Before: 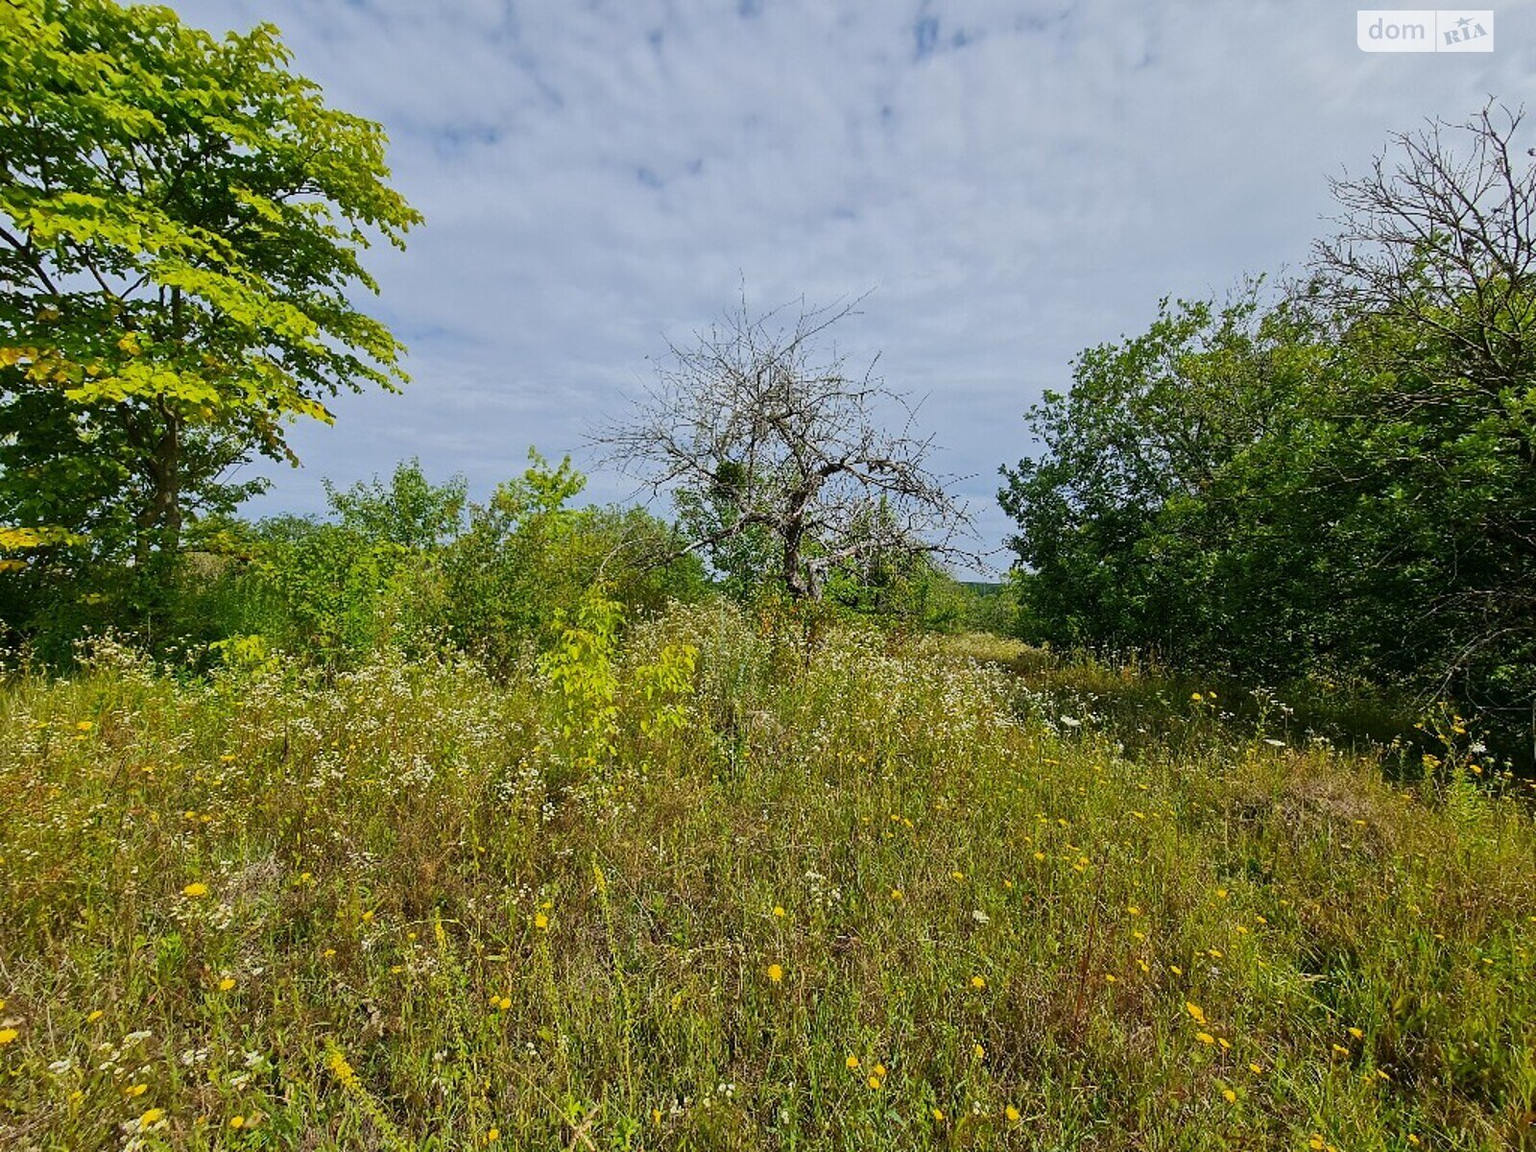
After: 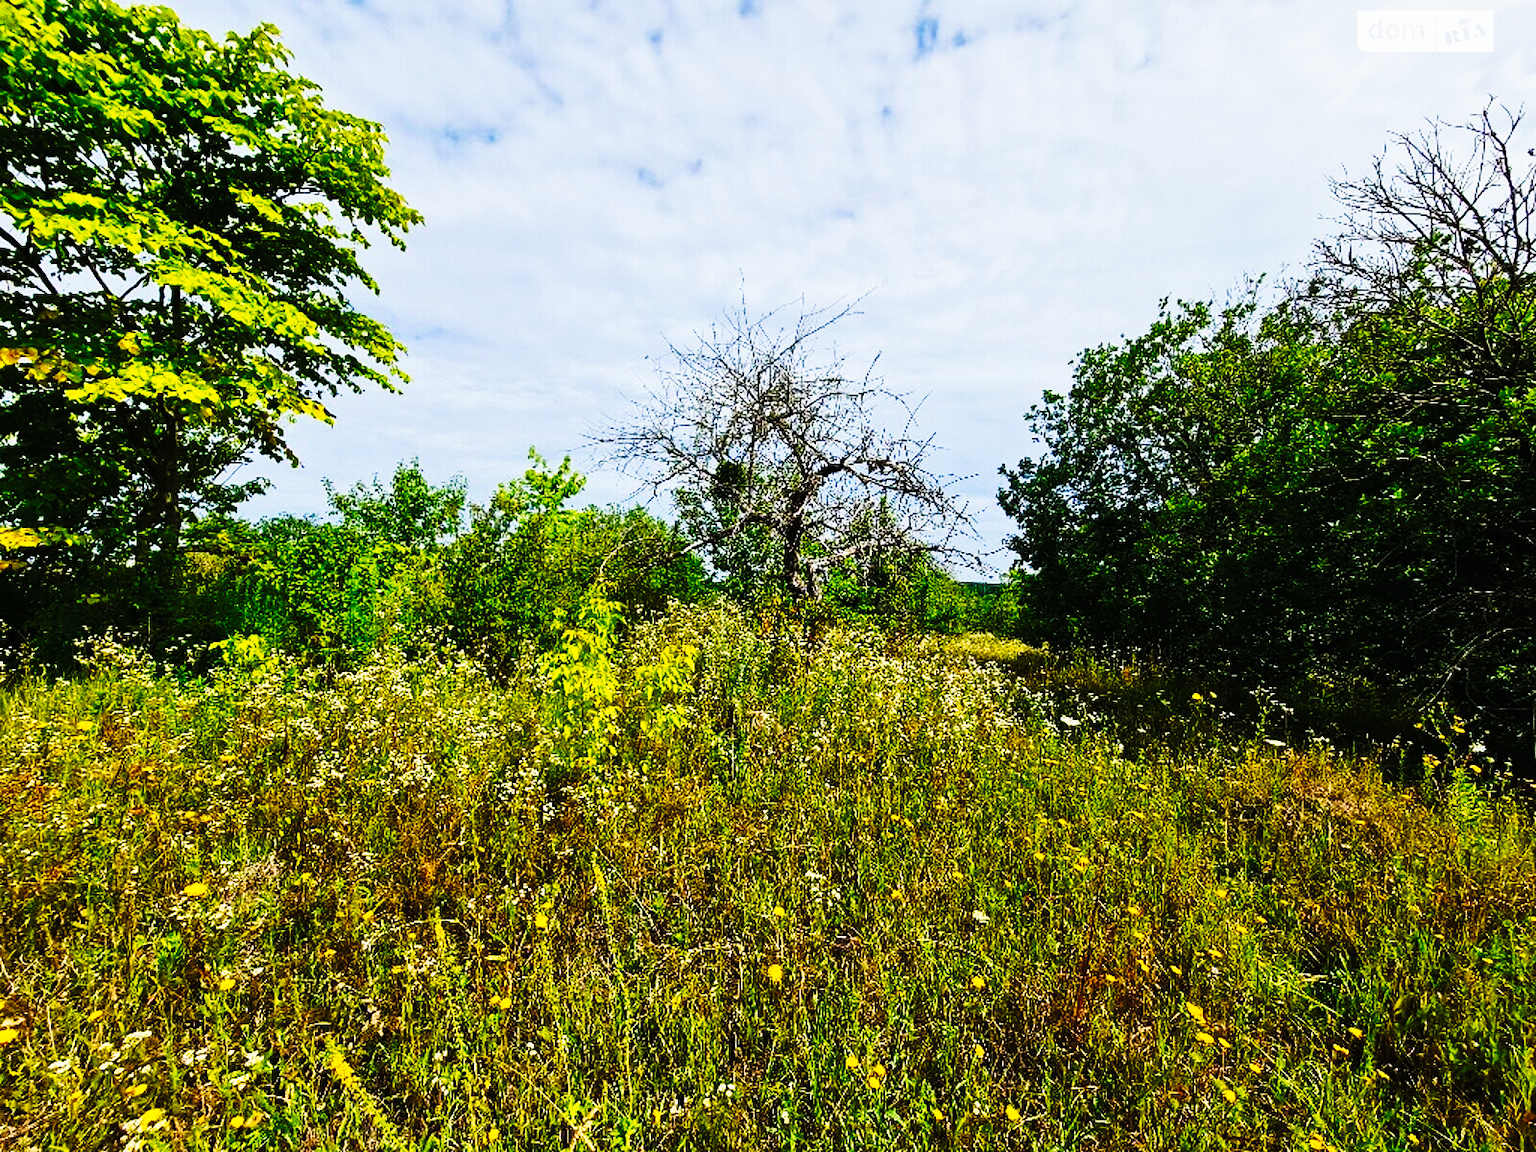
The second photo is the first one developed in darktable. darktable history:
tone curve: curves: ch0 [(0, 0) (0.003, 0.004) (0.011, 0.006) (0.025, 0.008) (0.044, 0.012) (0.069, 0.017) (0.1, 0.021) (0.136, 0.029) (0.177, 0.043) (0.224, 0.062) (0.277, 0.108) (0.335, 0.166) (0.399, 0.301) (0.468, 0.467) (0.543, 0.64) (0.623, 0.803) (0.709, 0.908) (0.801, 0.969) (0.898, 0.988) (1, 1)], preserve colors none
